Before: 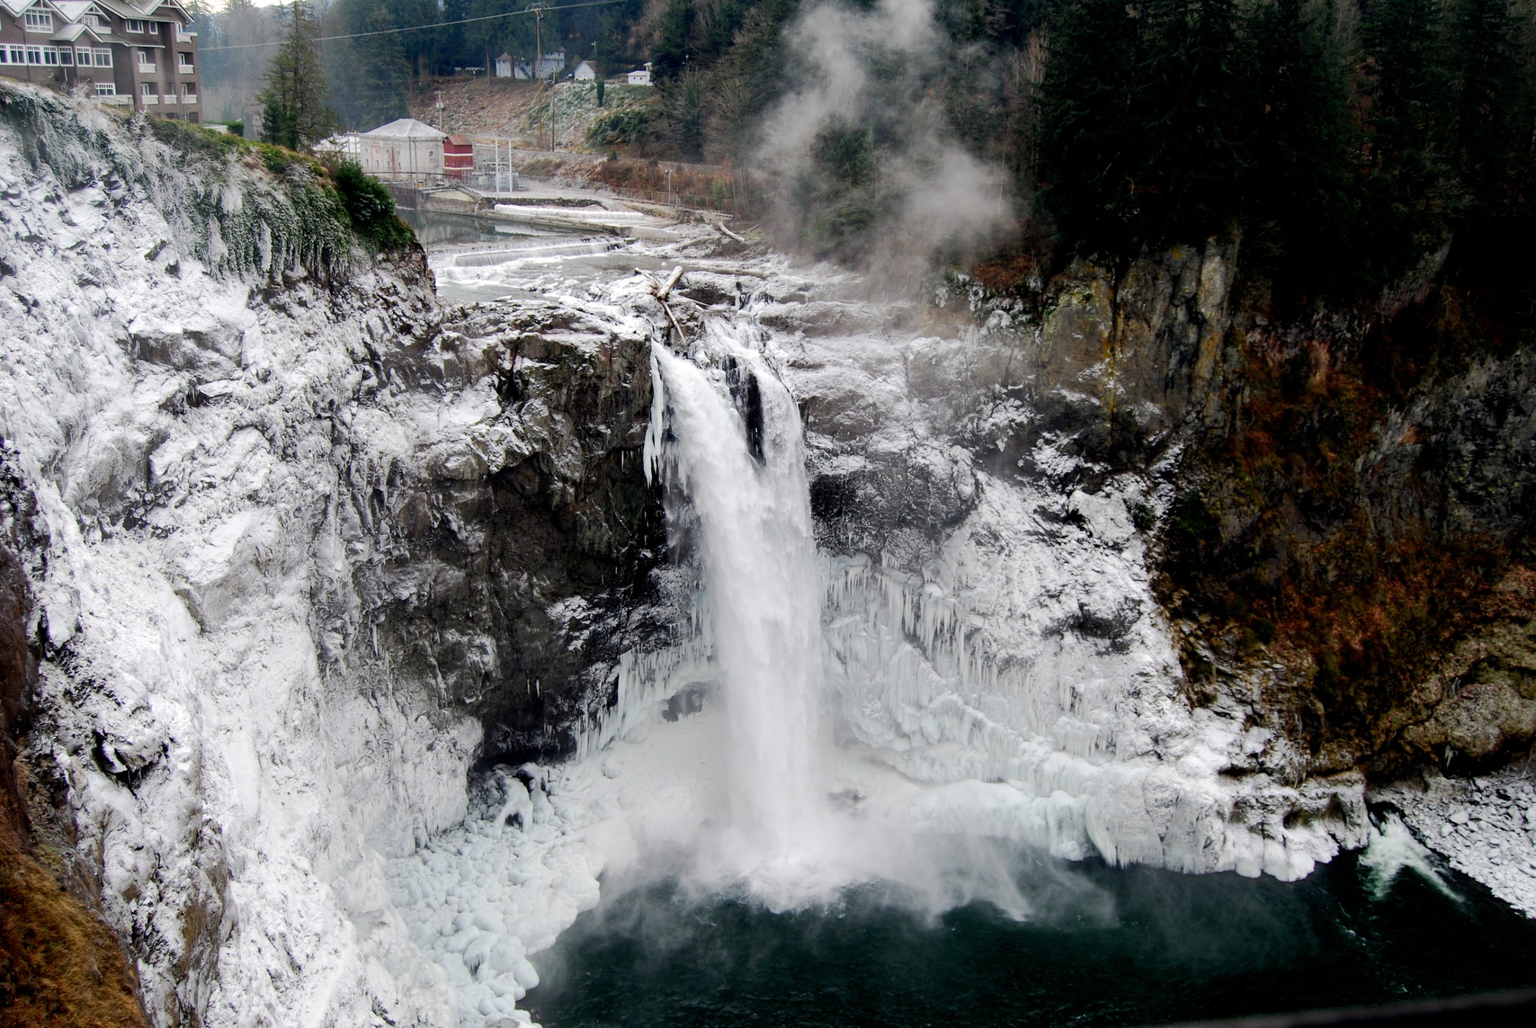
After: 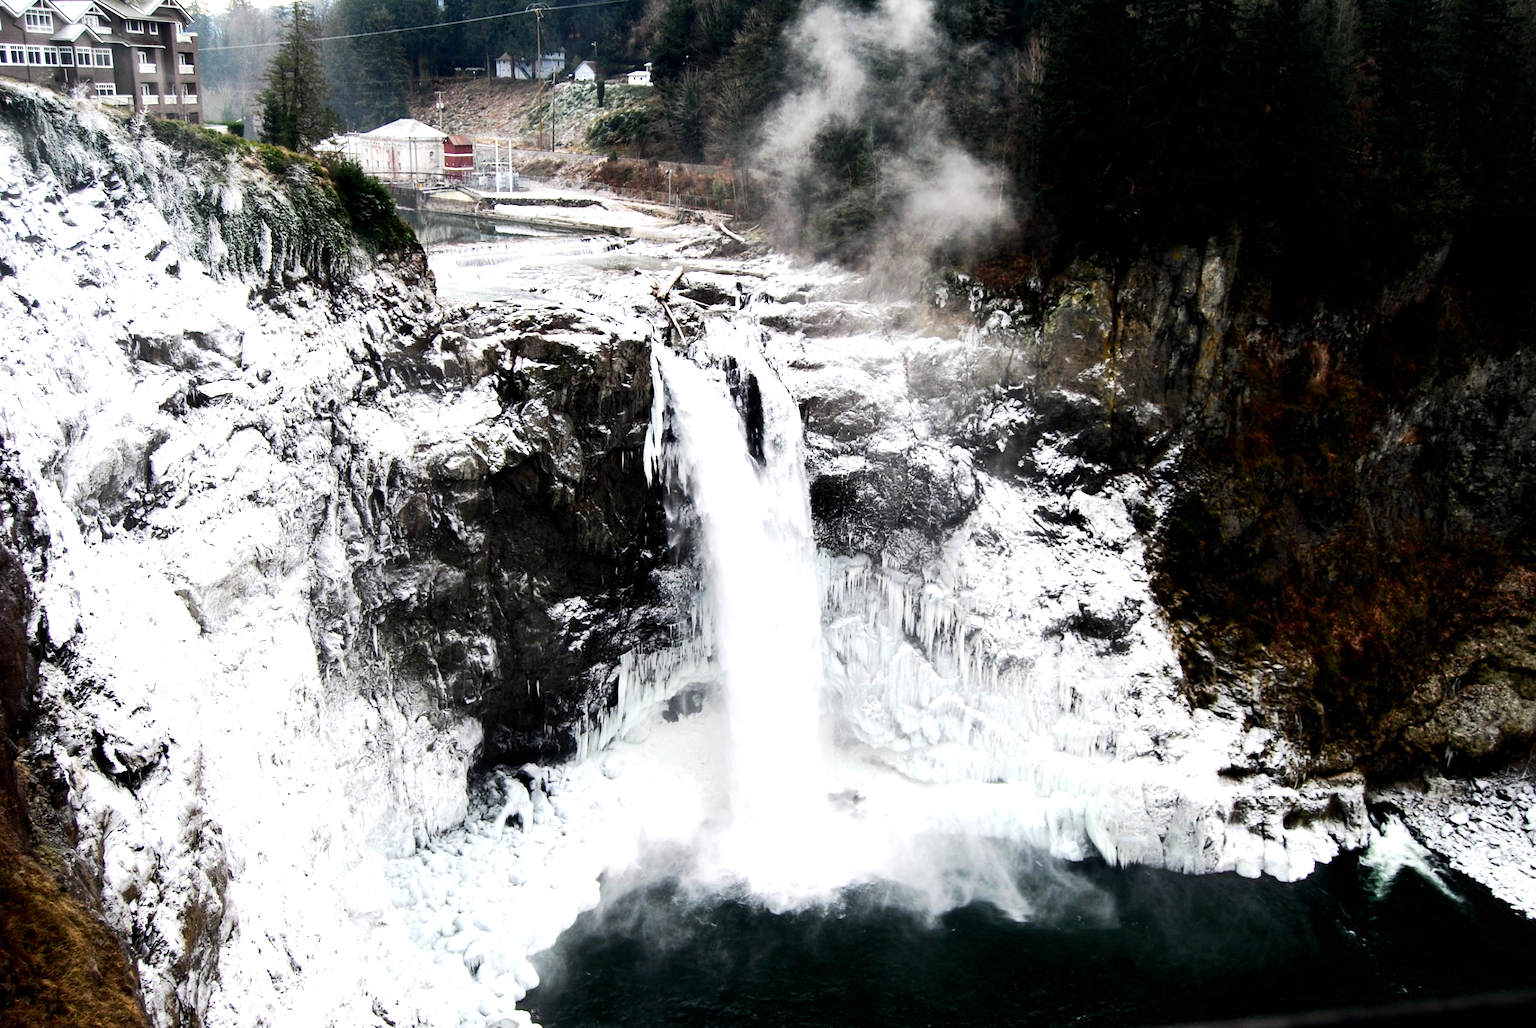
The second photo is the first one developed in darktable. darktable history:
tone equalizer: -8 EV -1.06 EV, -7 EV -1.03 EV, -6 EV -0.892 EV, -5 EV -0.55 EV, -3 EV 0.572 EV, -2 EV 0.884 EV, -1 EV 0.991 EV, +0 EV 1.06 EV, edges refinement/feathering 500, mask exposure compensation -1.57 EV, preserve details no
